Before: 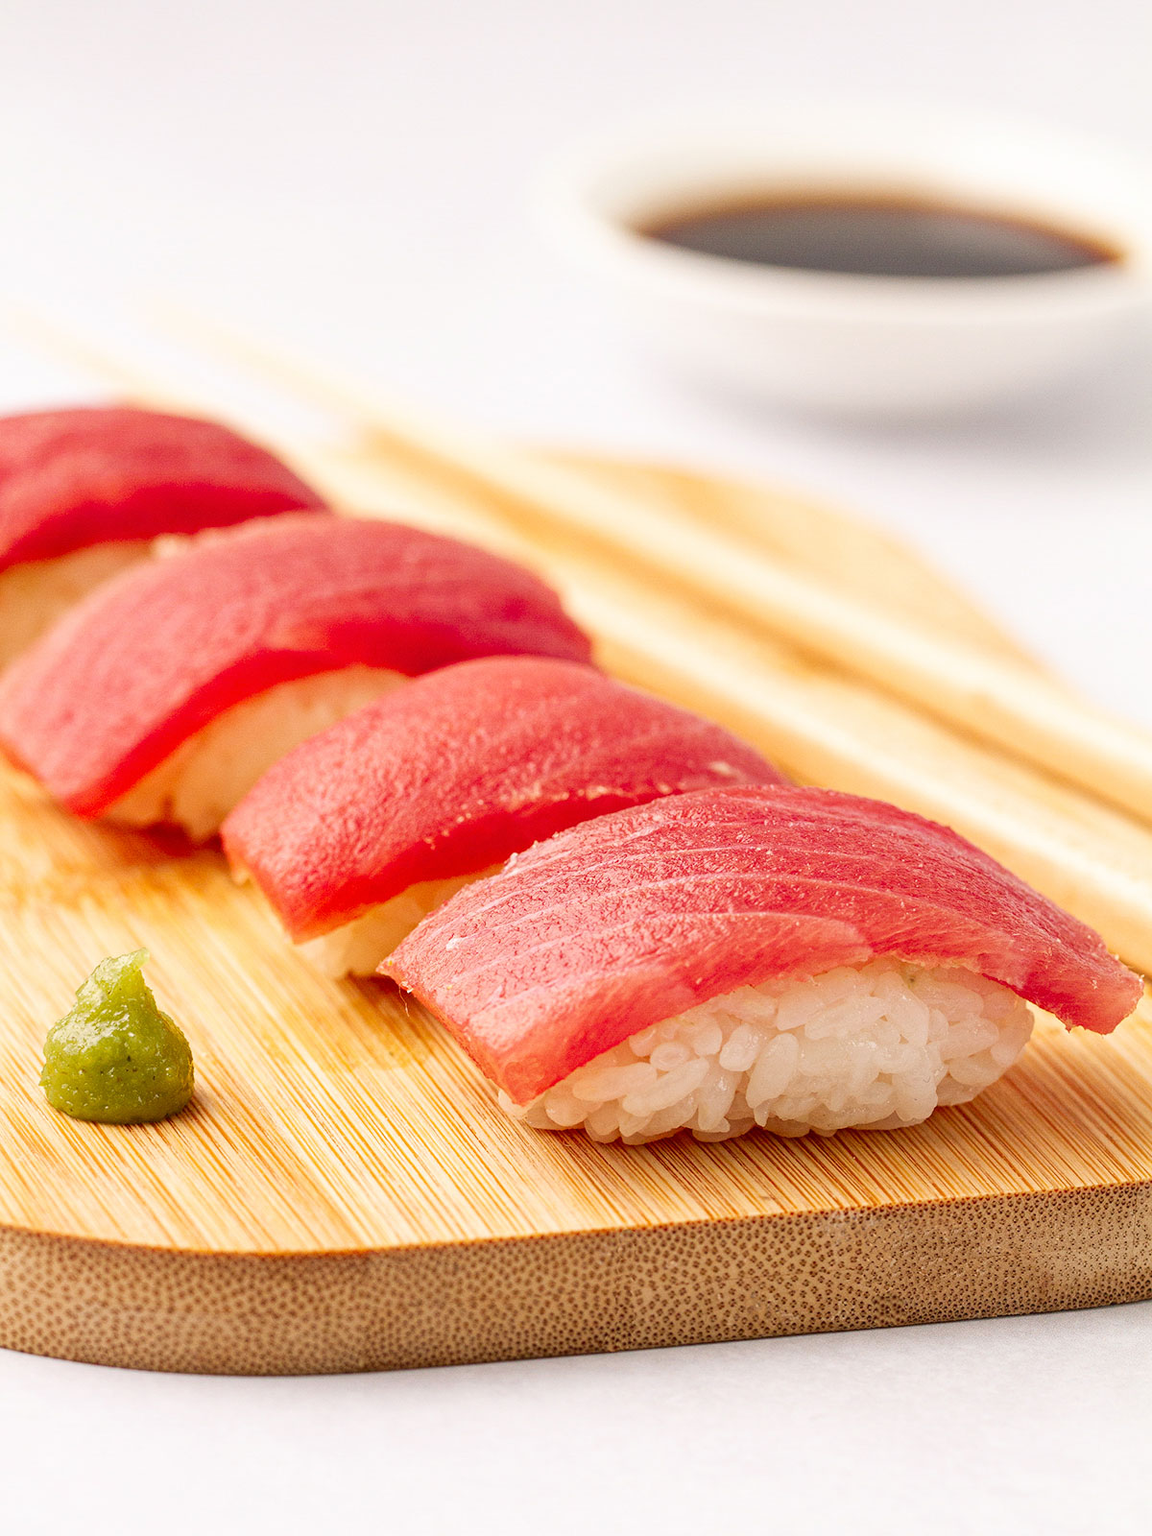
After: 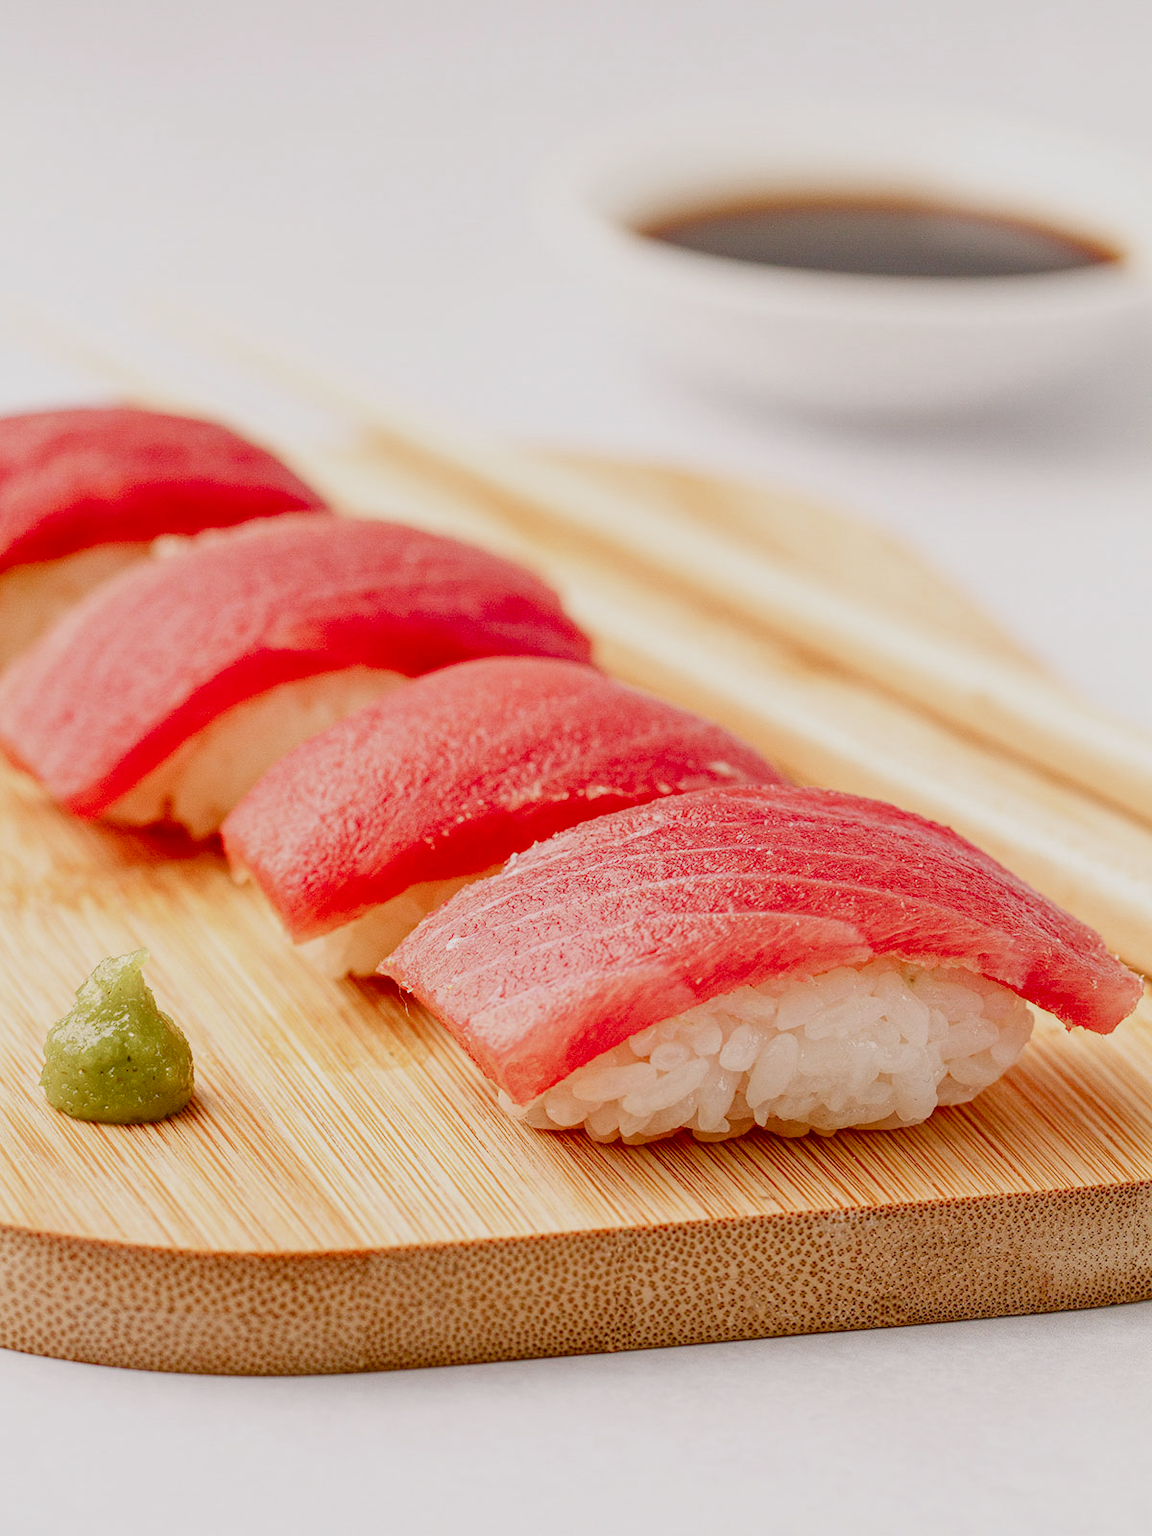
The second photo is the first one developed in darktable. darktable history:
color balance rgb: shadows lift › chroma 1%, shadows lift › hue 113°, highlights gain › chroma 0.2%, highlights gain › hue 333°, perceptual saturation grading › global saturation 20%, perceptual saturation grading › highlights -50%, perceptual saturation grading › shadows 25%, contrast -20%
local contrast: on, module defaults
